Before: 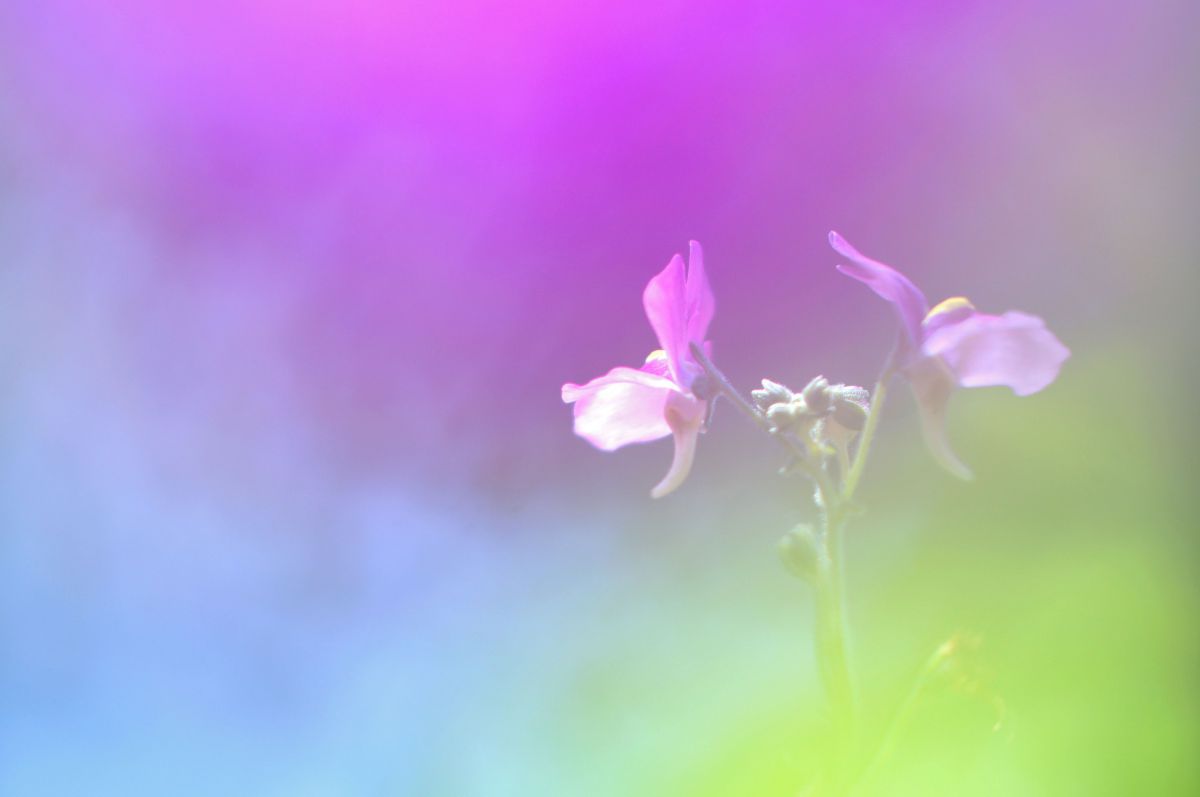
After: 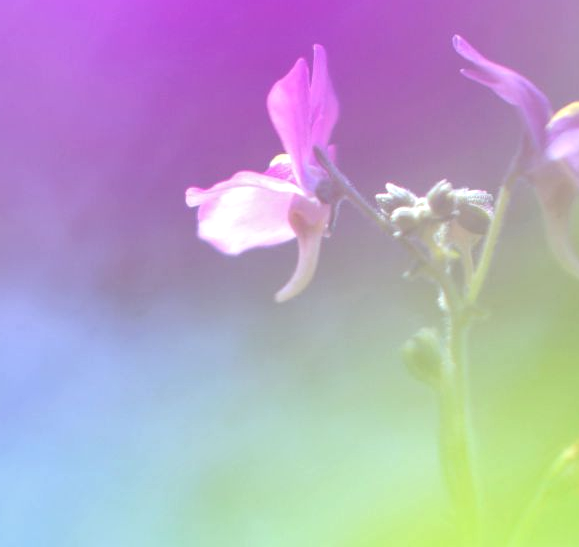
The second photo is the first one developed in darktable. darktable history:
local contrast: on, module defaults
crop: left 31.379%, top 24.658%, right 20.326%, bottom 6.628%
